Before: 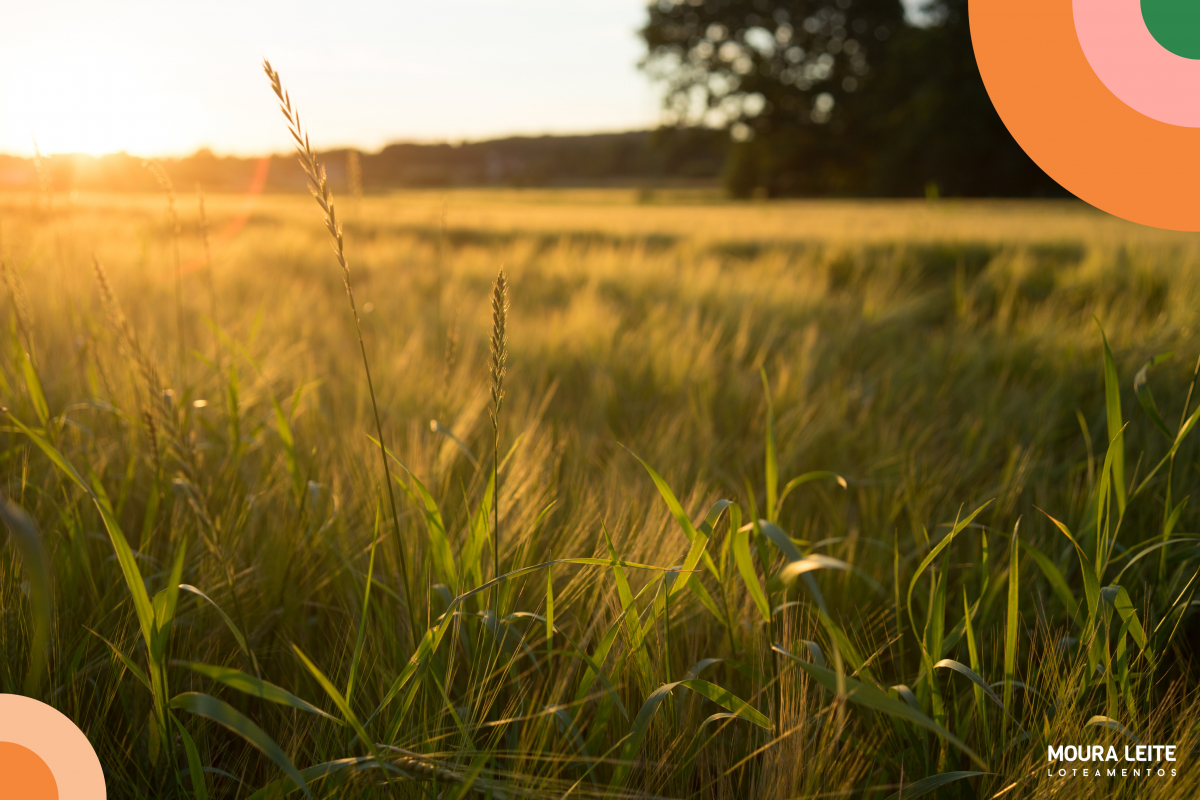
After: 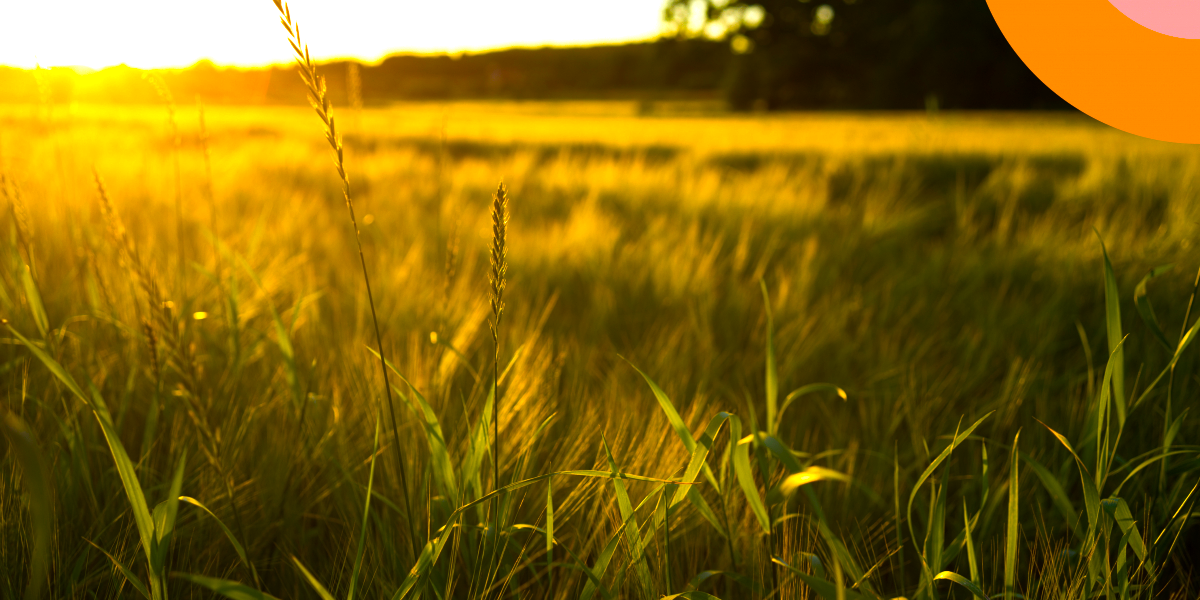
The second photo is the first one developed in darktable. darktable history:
crop: top 11.038%, bottom 13.962%
color balance rgb: linear chroma grading › shadows -40%, linear chroma grading › highlights 40%, linear chroma grading › global chroma 45%, linear chroma grading › mid-tones -30%, perceptual saturation grading › global saturation 55%, perceptual saturation grading › highlights -50%, perceptual saturation grading › mid-tones 40%, perceptual saturation grading › shadows 30%, perceptual brilliance grading › global brilliance 20%, perceptual brilliance grading › shadows -40%, global vibrance 35%
white balance: red 0.98, blue 1.034
